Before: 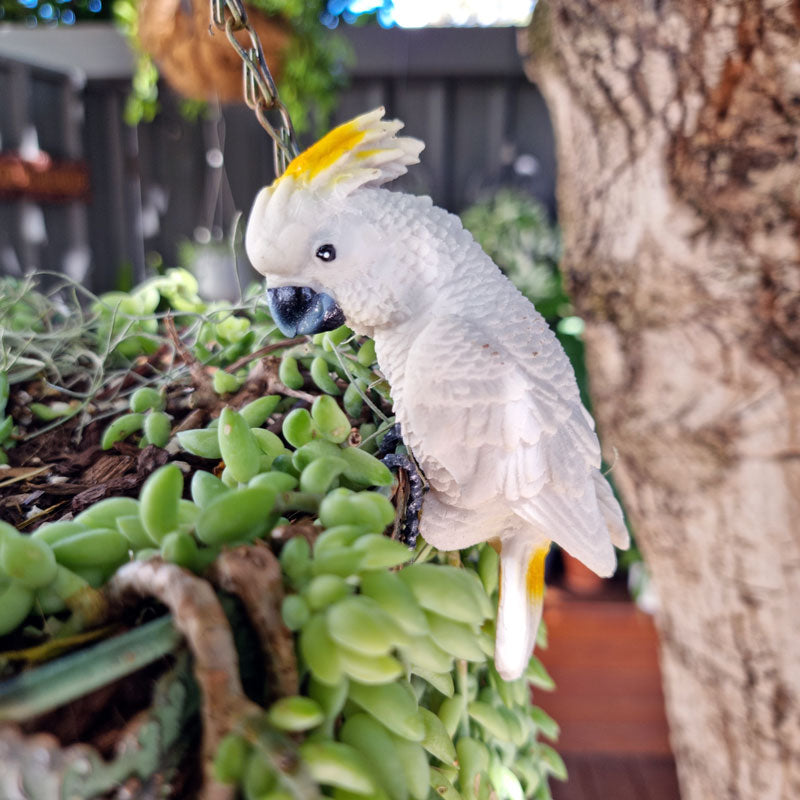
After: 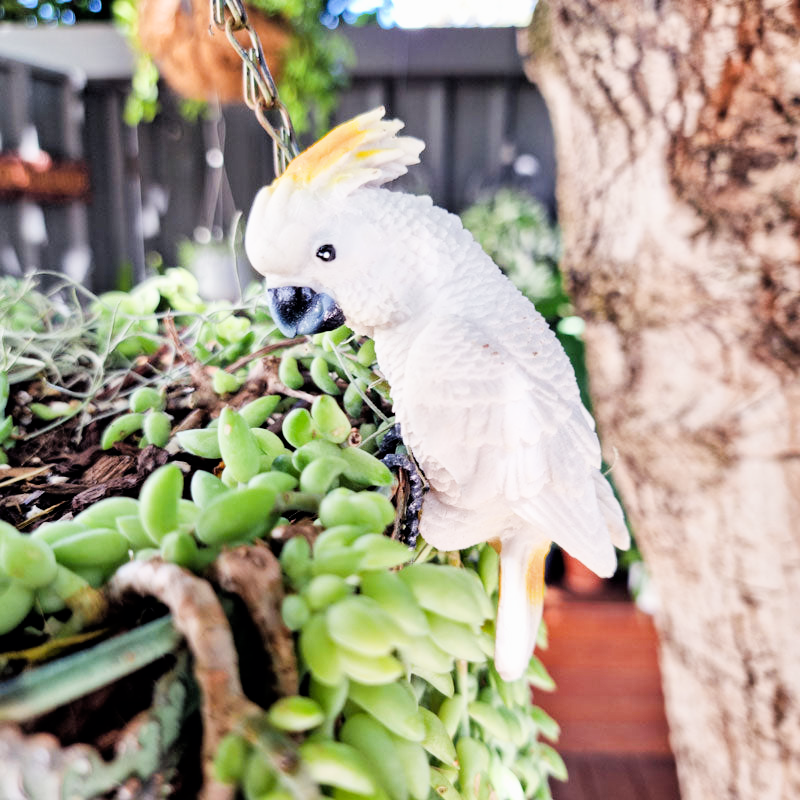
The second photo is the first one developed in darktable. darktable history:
shadows and highlights: radius 264.75, soften with gaussian
filmic rgb: black relative exposure -5 EV, hardness 2.88, contrast 1.2, highlights saturation mix -30%
exposure: black level correction 0, exposure 1.198 EV, compensate exposure bias true, compensate highlight preservation false
